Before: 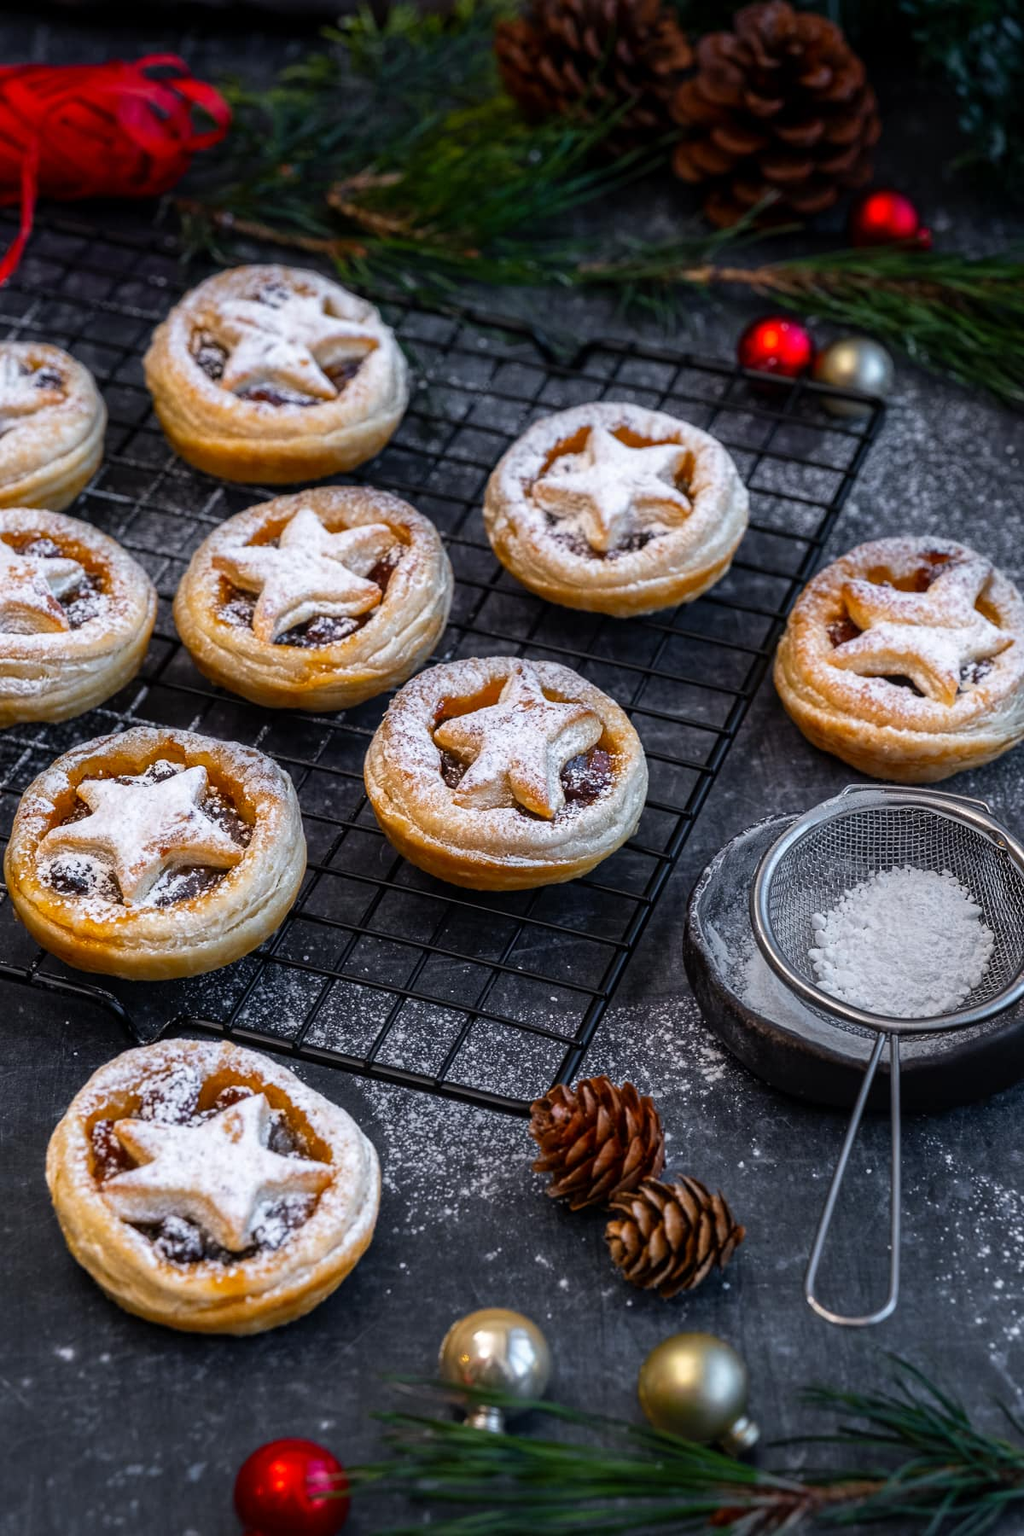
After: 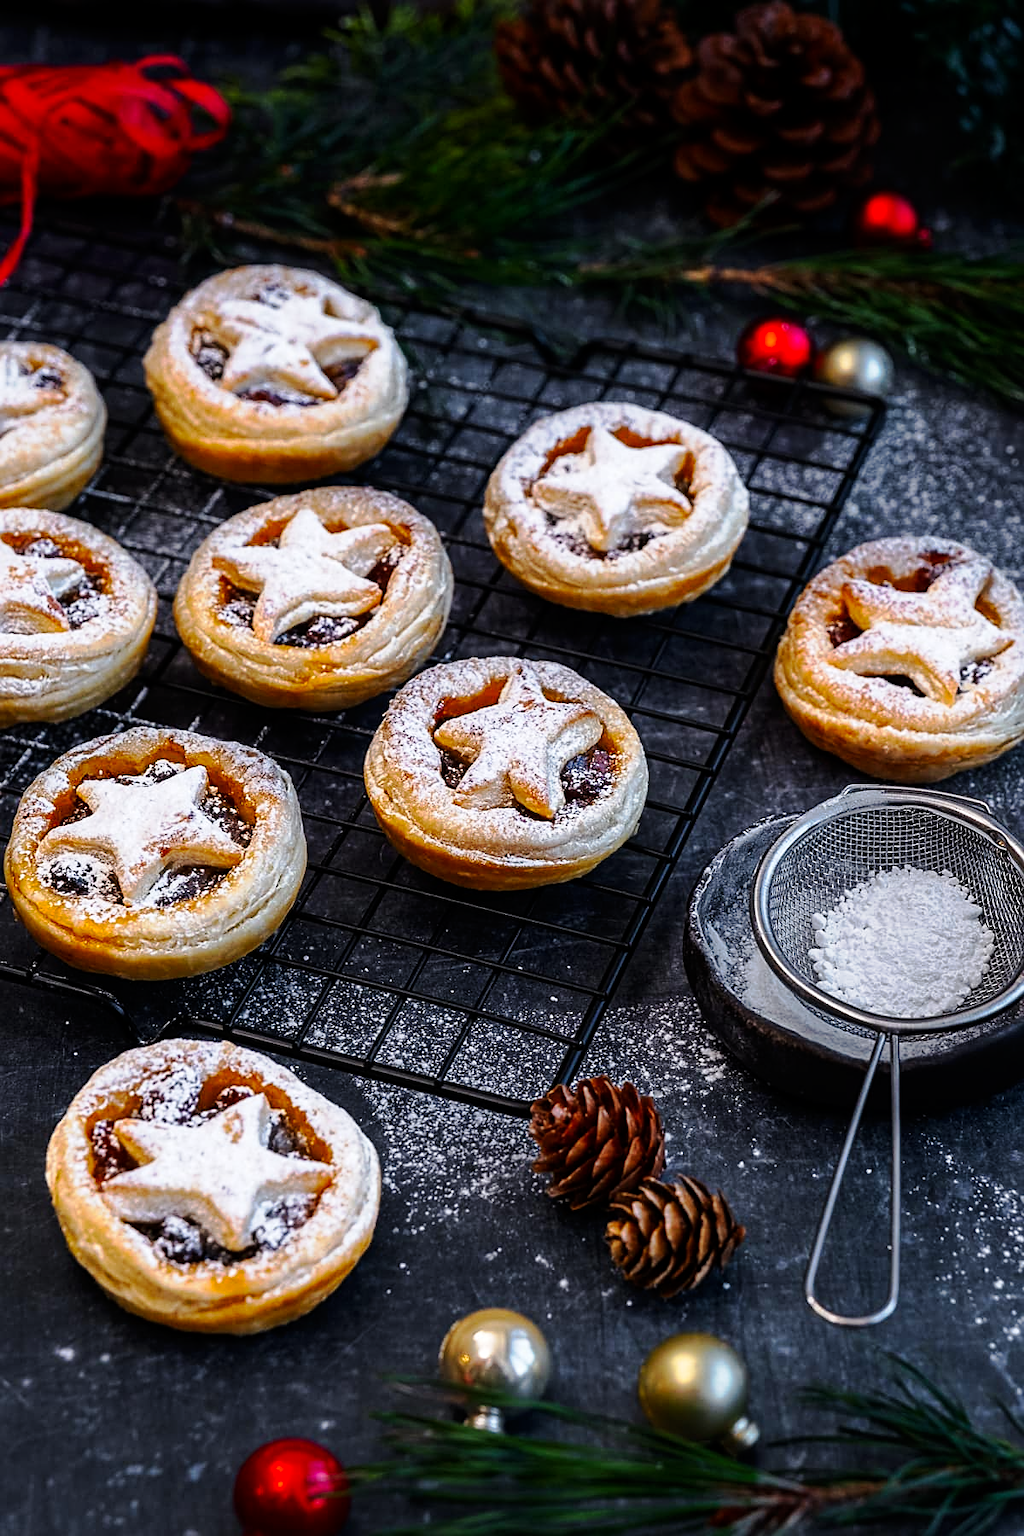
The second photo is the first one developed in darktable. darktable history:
tone curve: curves: ch0 [(0.003, 0) (0.066, 0.023) (0.154, 0.082) (0.281, 0.221) (0.405, 0.389) (0.517, 0.553) (0.716, 0.743) (0.822, 0.882) (1, 1)]; ch1 [(0, 0) (0.164, 0.115) (0.337, 0.332) (0.39, 0.398) (0.464, 0.461) (0.501, 0.5) (0.521, 0.526) (0.571, 0.606) (0.656, 0.677) (0.723, 0.731) (0.811, 0.796) (1, 1)]; ch2 [(0, 0) (0.337, 0.382) (0.464, 0.476) (0.501, 0.502) (0.527, 0.54) (0.556, 0.567) (0.575, 0.606) (0.659, 0.736) (1, 1)], preserve colors none
sharpen: on, module defaults
base curve: preserve colors none
